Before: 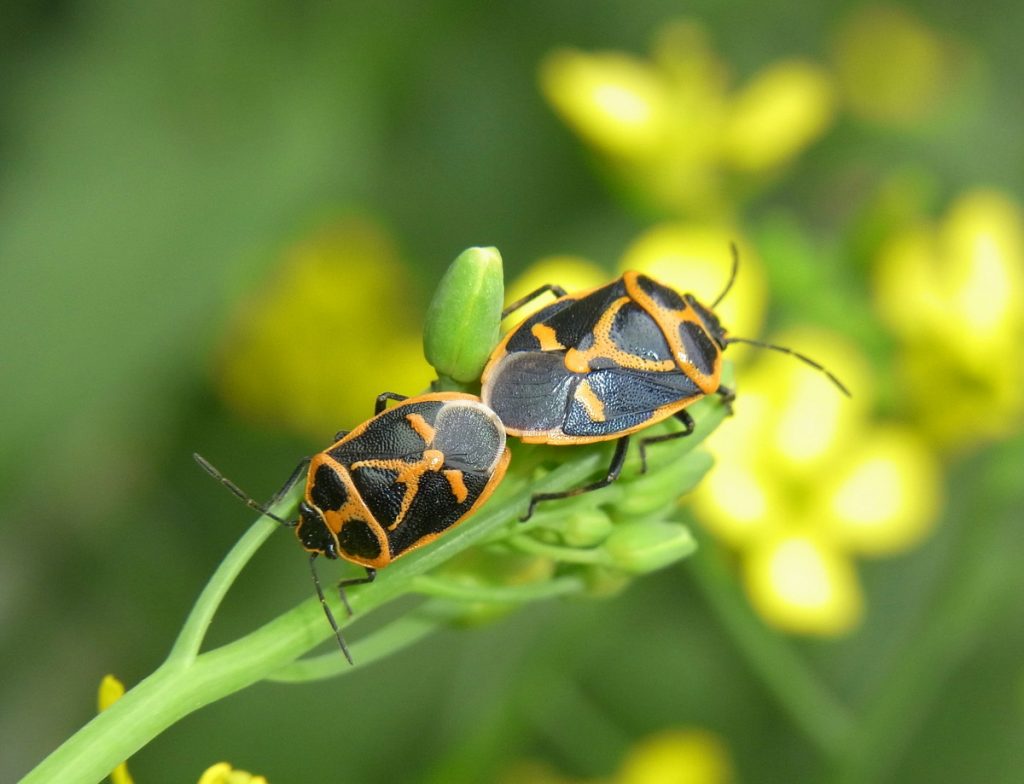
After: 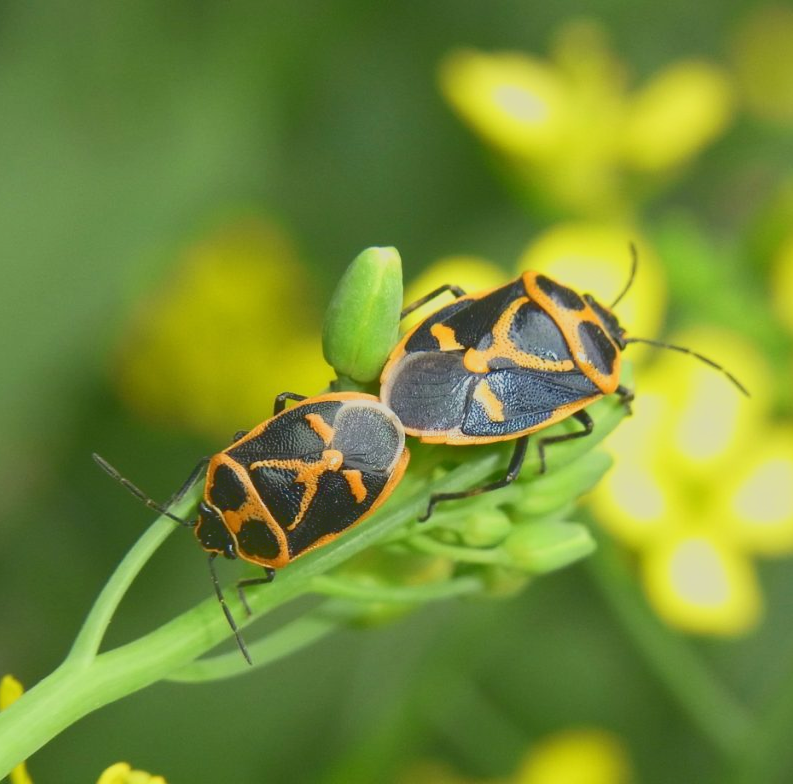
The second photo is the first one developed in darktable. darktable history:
tone curve: curves: ch0 [(0, 0.148) (0.191, 0.225) (0.712, 0.695) (0.864, 0.797) (1, 0.839)]
exposure: black level correction 0, compensate exposure bias true, compensate highlight preservation false
crop: left 9.88%, right 12.664%
tone equalizer: on, module defaults
